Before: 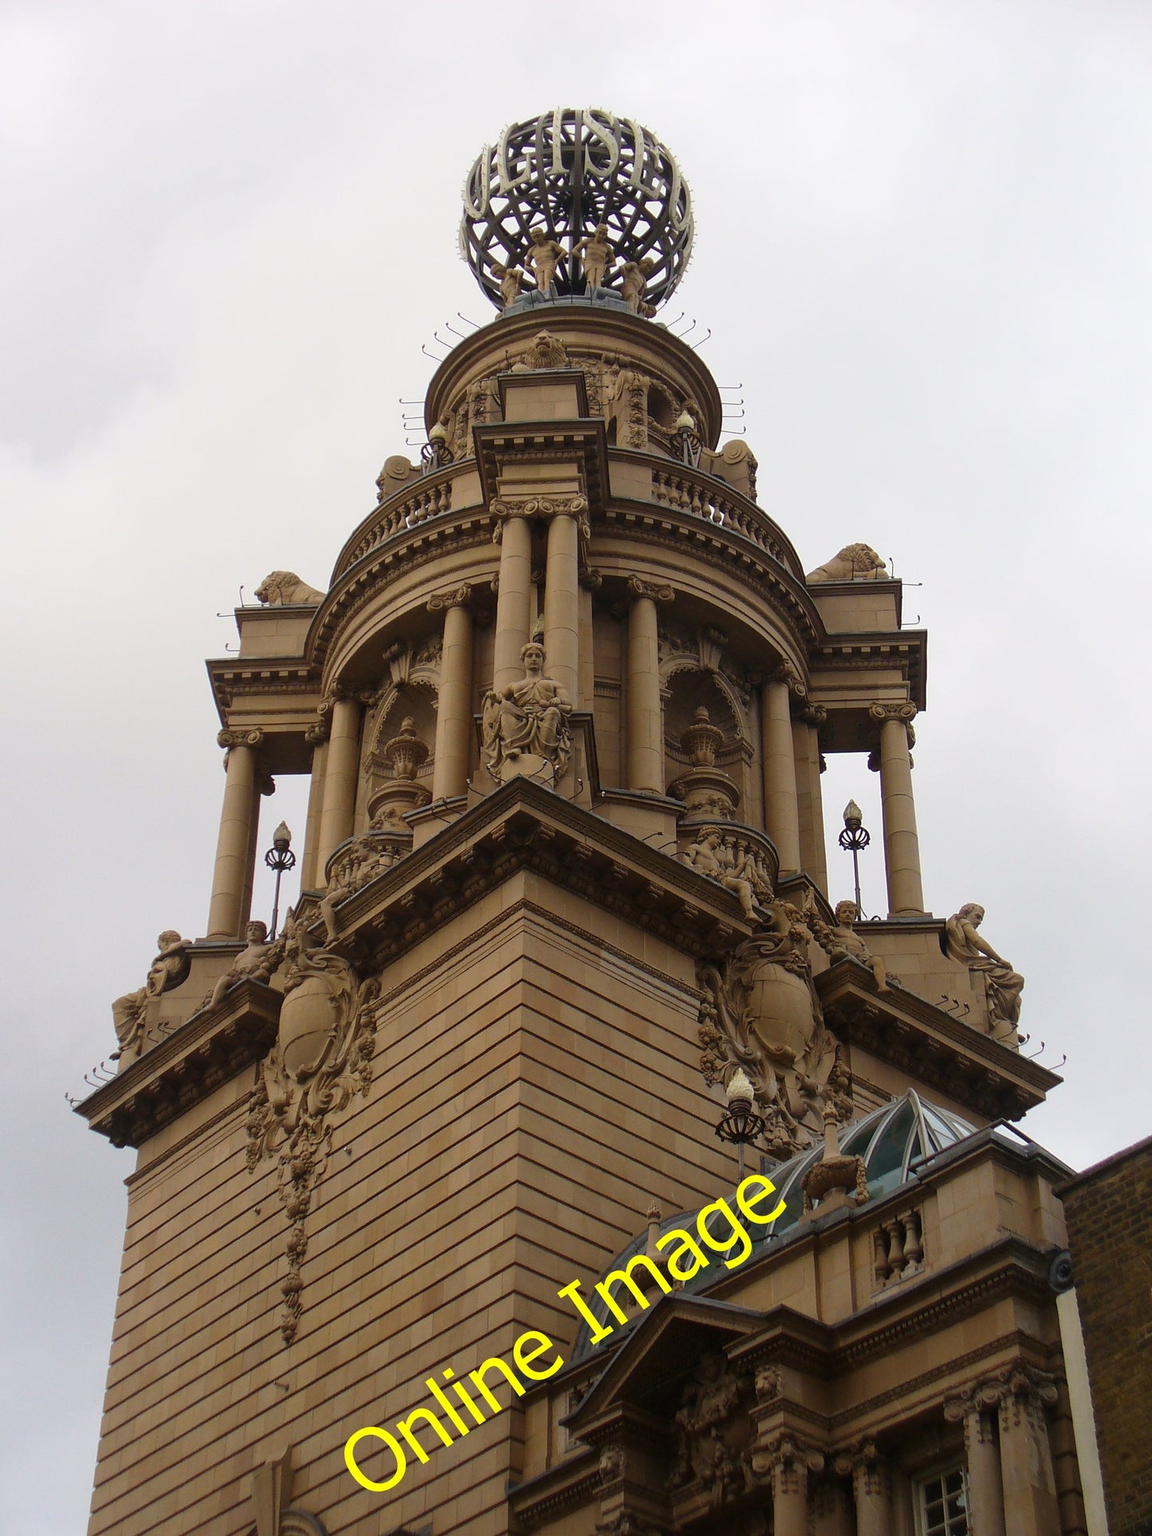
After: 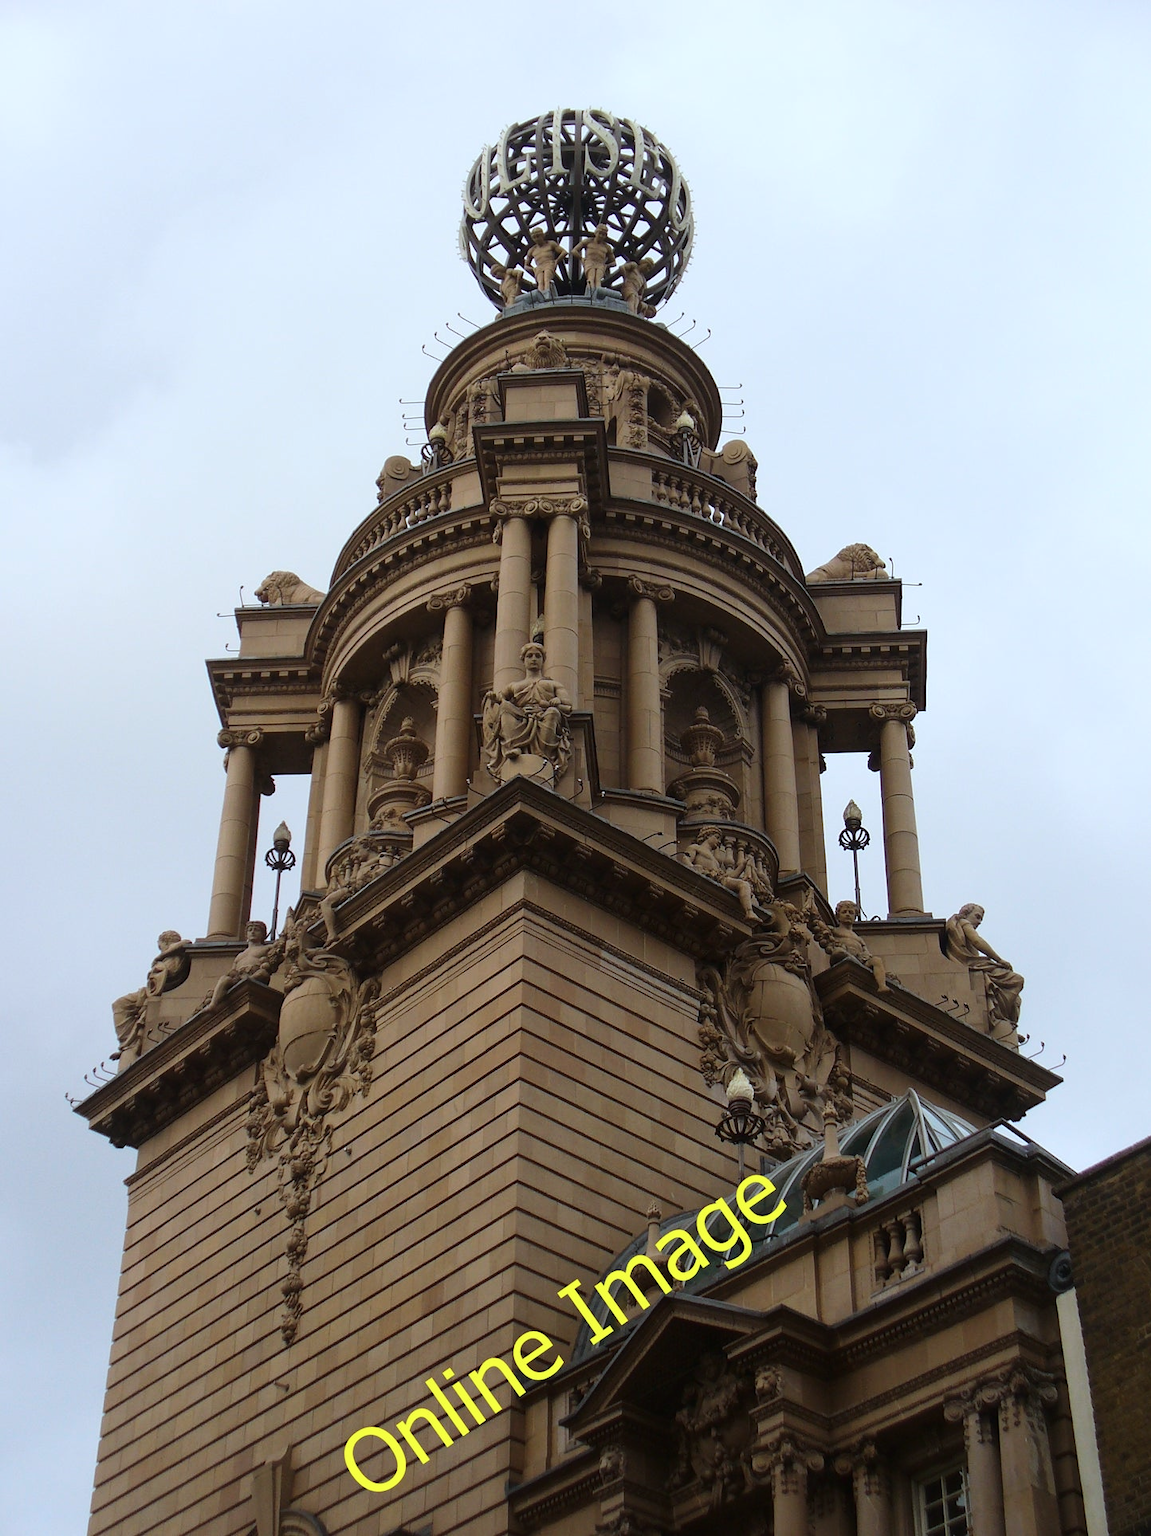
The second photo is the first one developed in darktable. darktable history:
tone curve: curves: ch0 [(0, 0) (0.003, 0.013) (0.011, 0.016) (0.025, 0.023) (0.044, 0.036) (0.069, 0.051) (0.1, 0.076) (0.136, 0.107) (0.177, 0.145) (0.224, 0.186) (0.277, 0.246) (0.335, 0.311) (0.399, 0.378) (0.468, 0.462) (0.543, 0.548) (0.623, 0.636) (0.709, 0.728) (0.801, 0.816) (0.898, 0.9) (1, 1)], color space Lab, linked channels, preserve colors none
color correction: highlights a* -3.99, highlights b* -10.81
